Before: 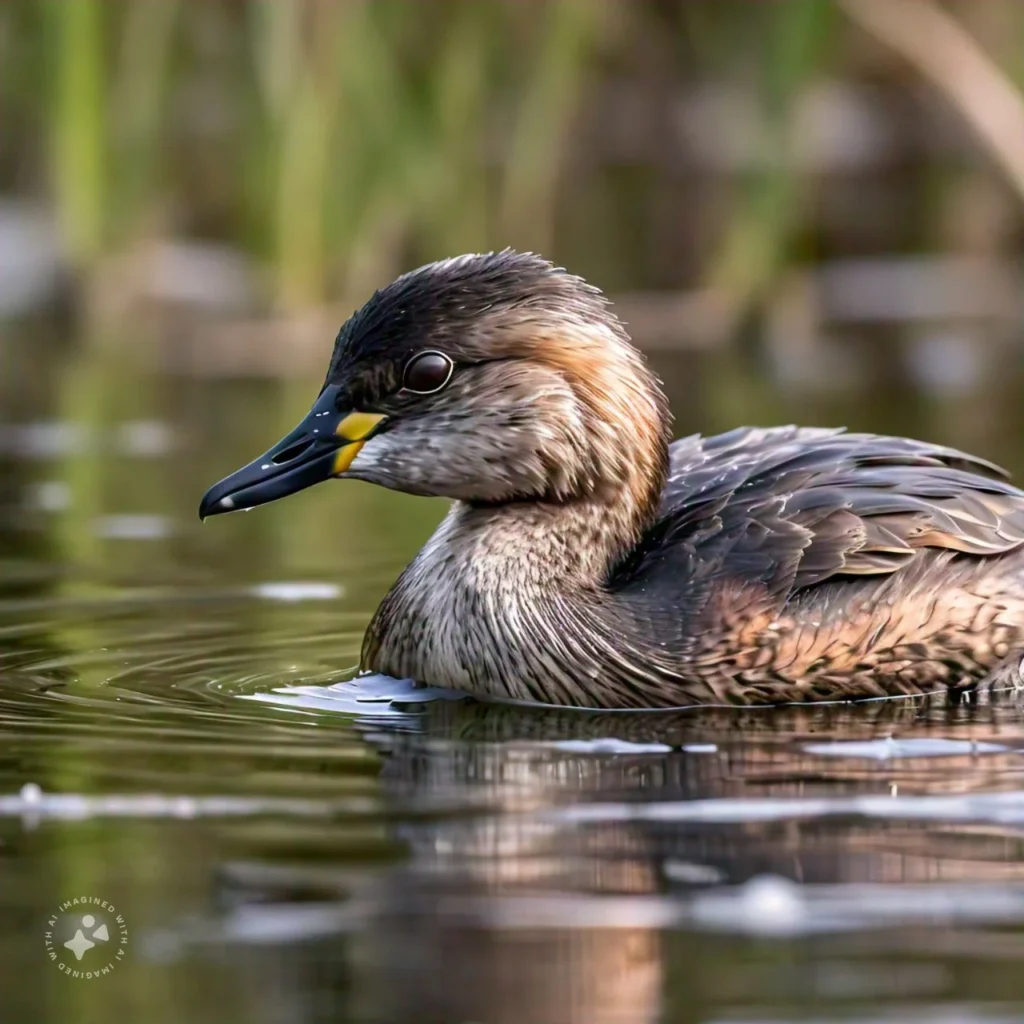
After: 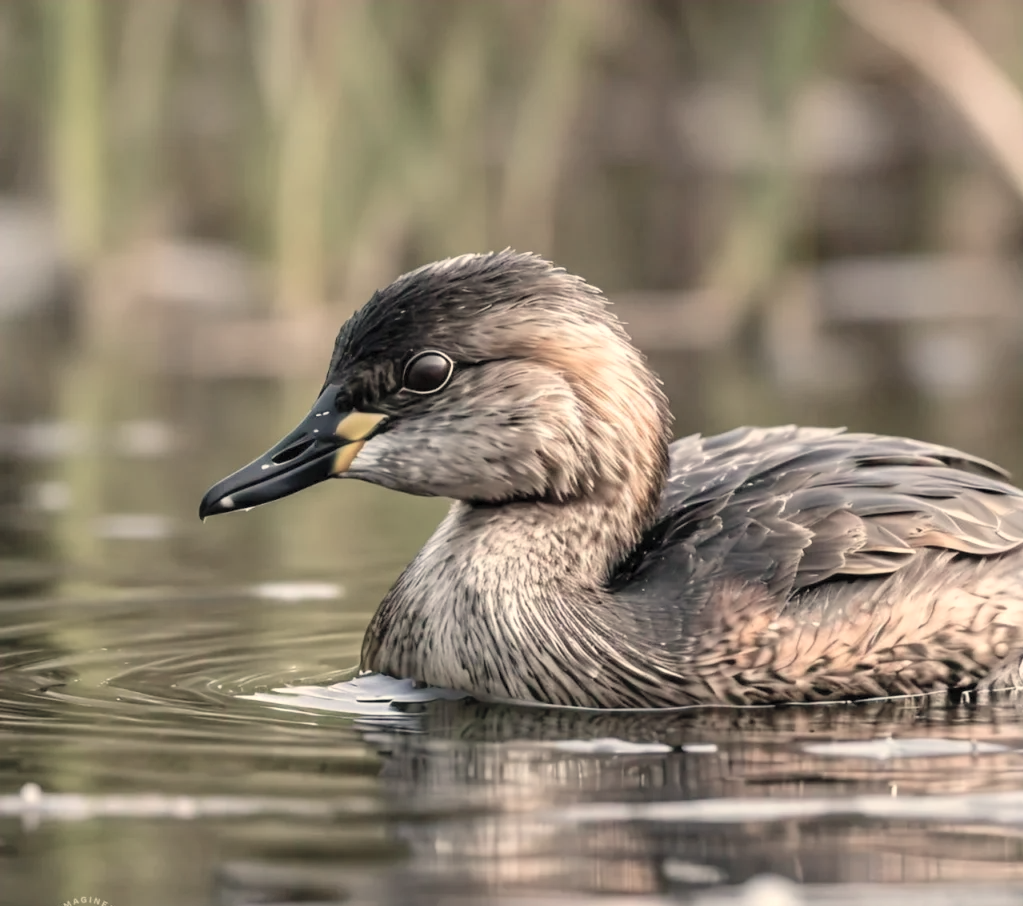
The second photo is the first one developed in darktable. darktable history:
crop and rotate: top 0%, bottom 11.49%
white balance: red 1.123, blue 0.83
contrast brightness saturation: brightness 0.18, saturation -0.5
